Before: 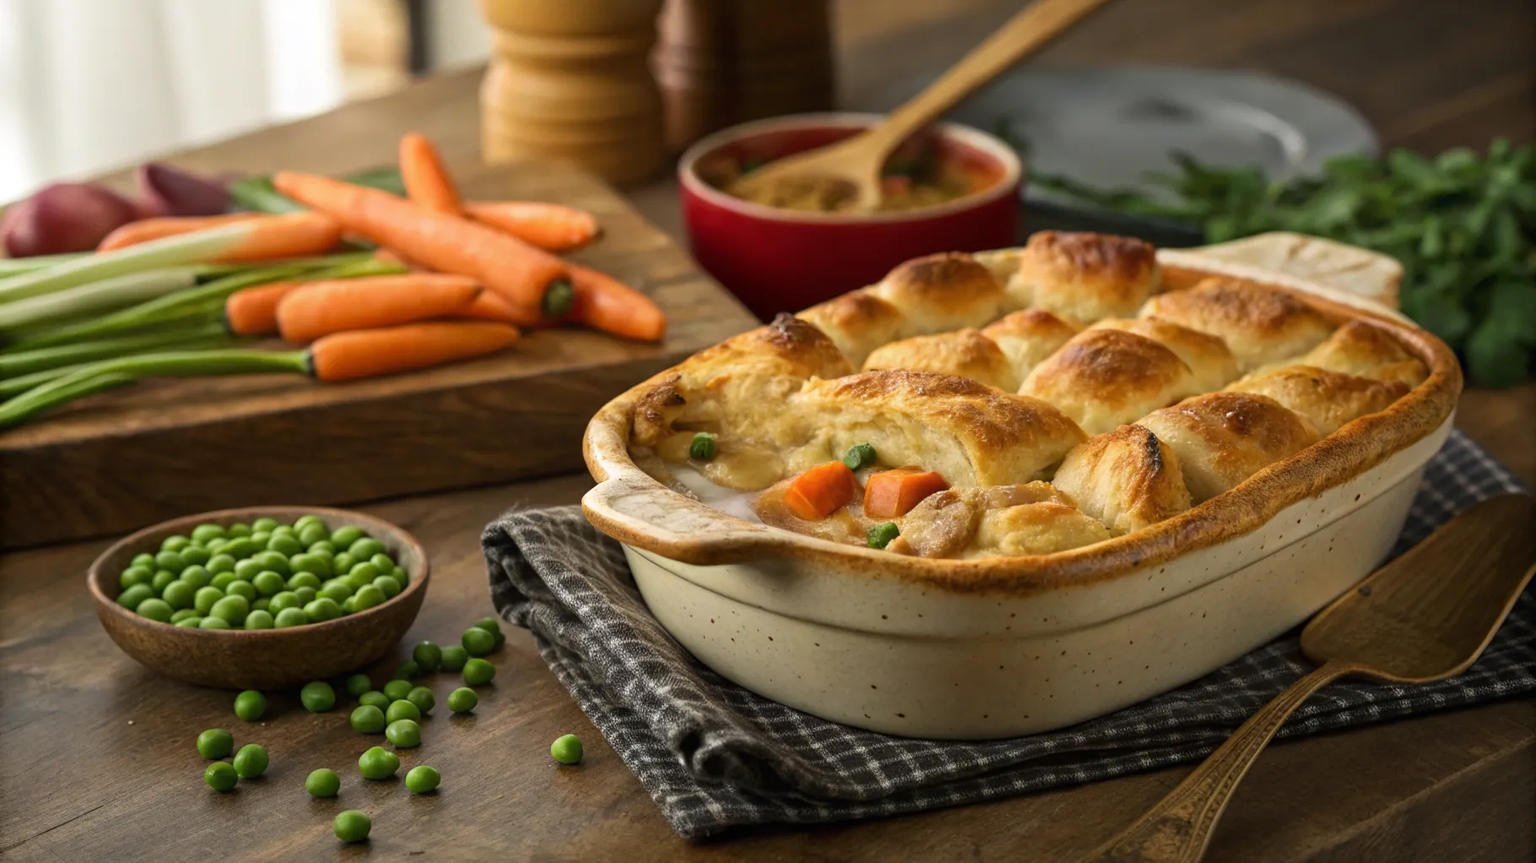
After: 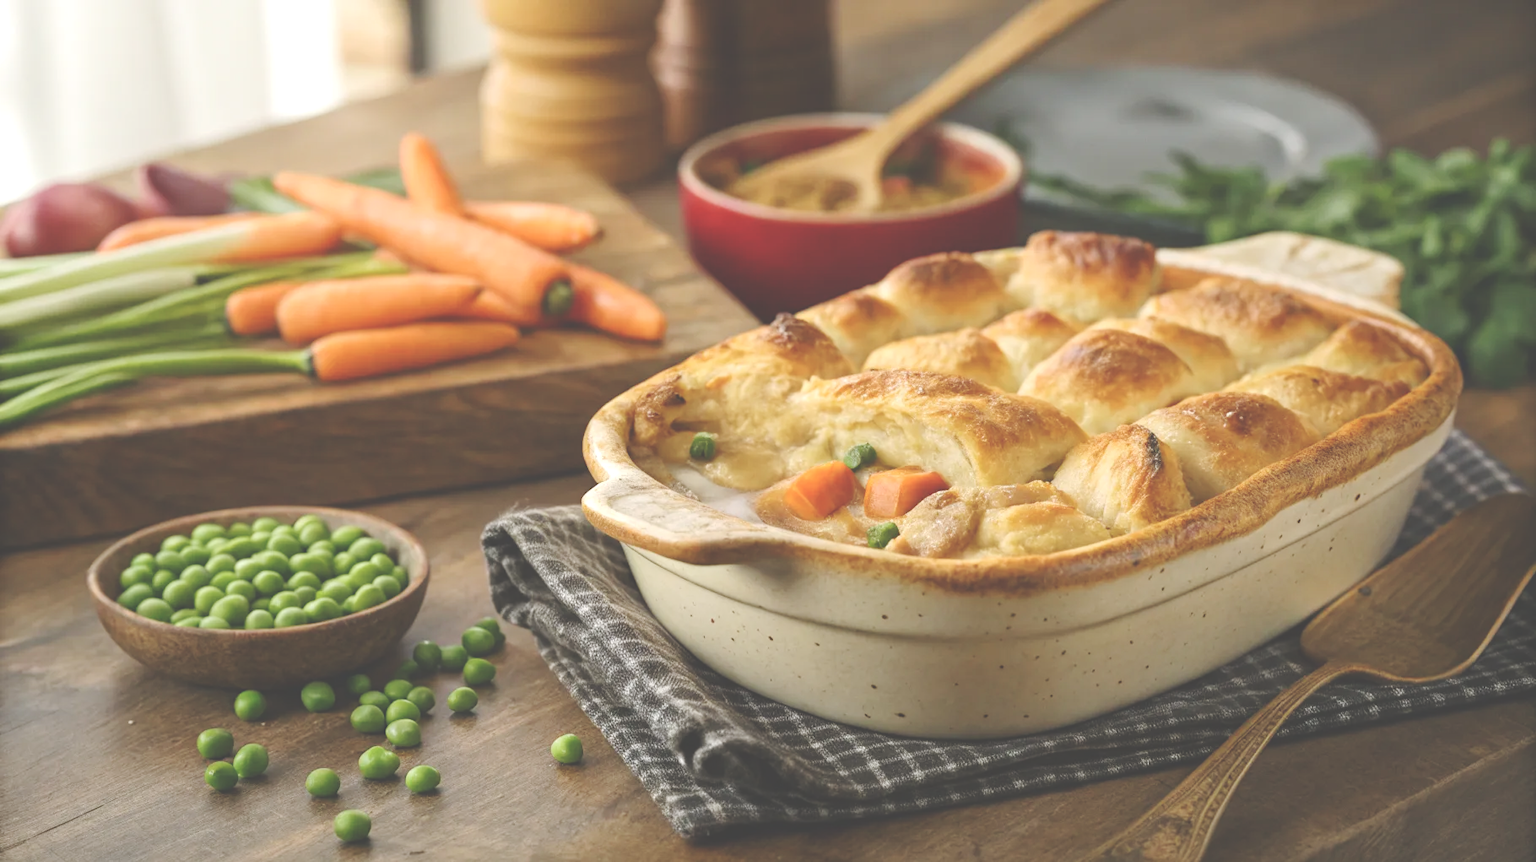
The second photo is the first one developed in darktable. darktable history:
levels: levels [0, 0.476, 0.951]
base curve: curves: ch0 [(0, 0) (0.158, 0.273) (0.879, 0.895) (1, 1)], preserve colors none
exposure: black level correction -0.028, compensate highlight preservation false
